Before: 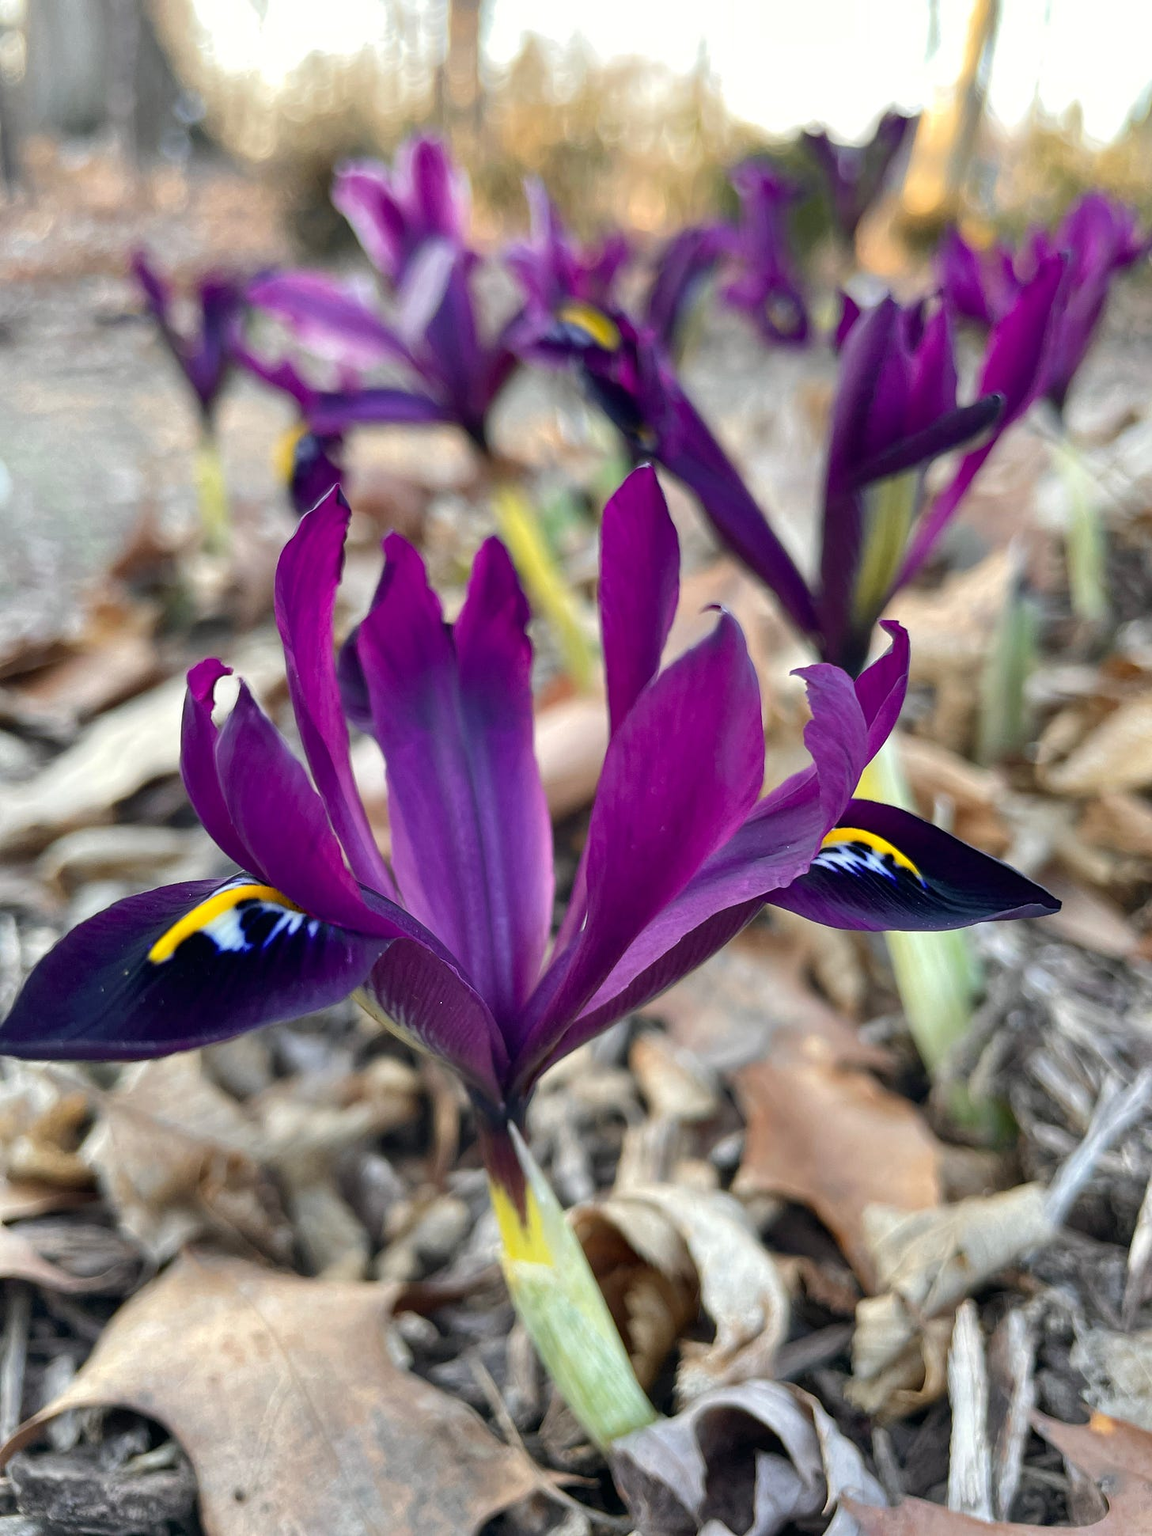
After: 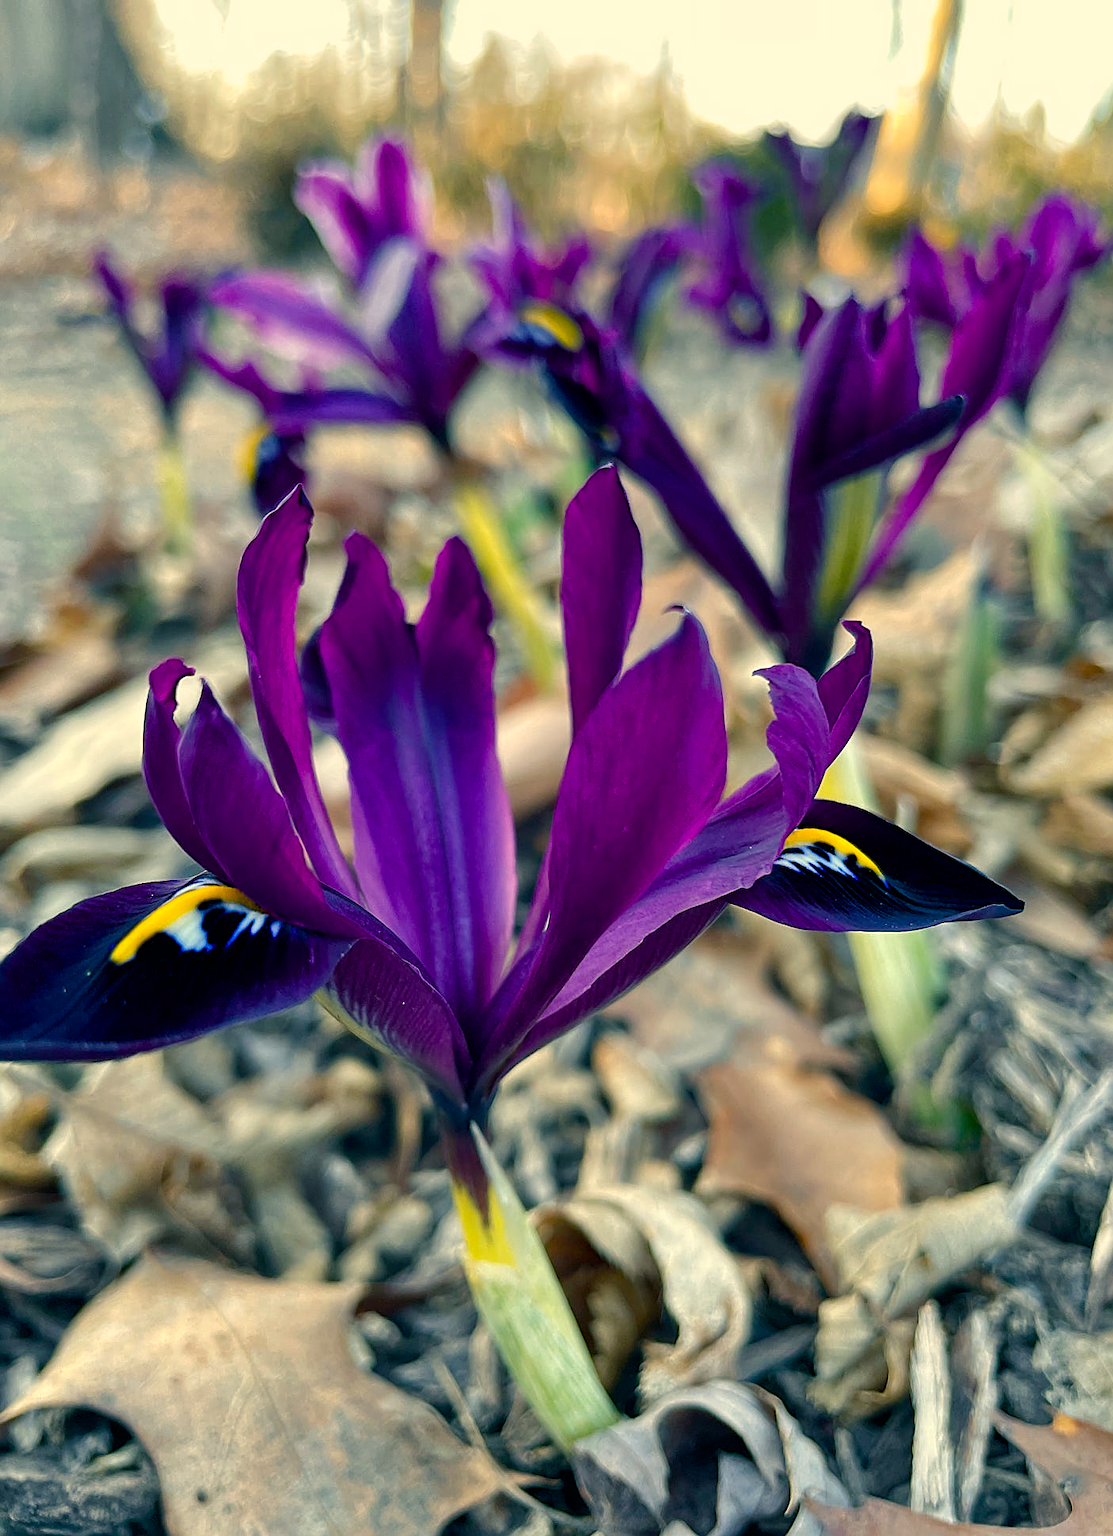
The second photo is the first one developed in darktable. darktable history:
crop and rotate: left 3.32%
sharpen: amount 0.498
color balance rgb: power › luminance -7.669%, power › chroma 2.265%, power › hue 223.93°, highlights gain › chroma 8.048%, highlights gain › hue 82.63°, perceptual saturation grading › global saturation 20%, perceptual saturation grading › highlights -14.316%, perceptual saturation grading › shadows 49.963%, global vibrance 9.323%
